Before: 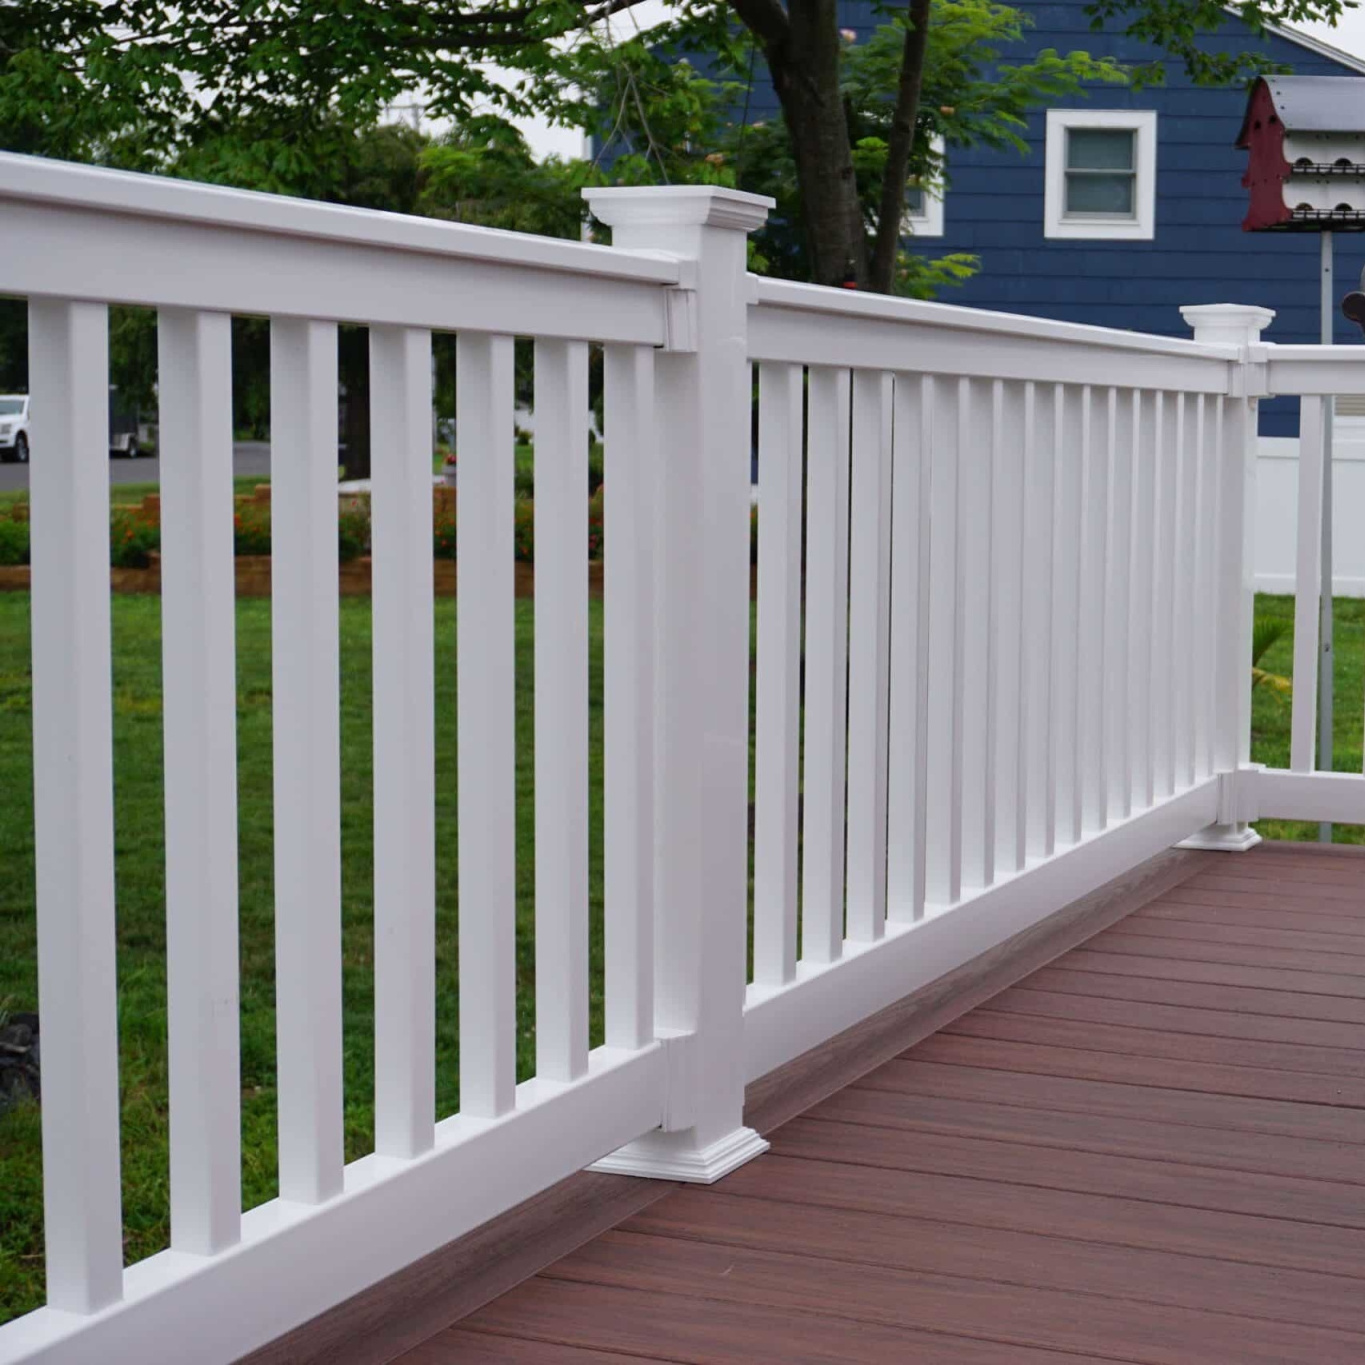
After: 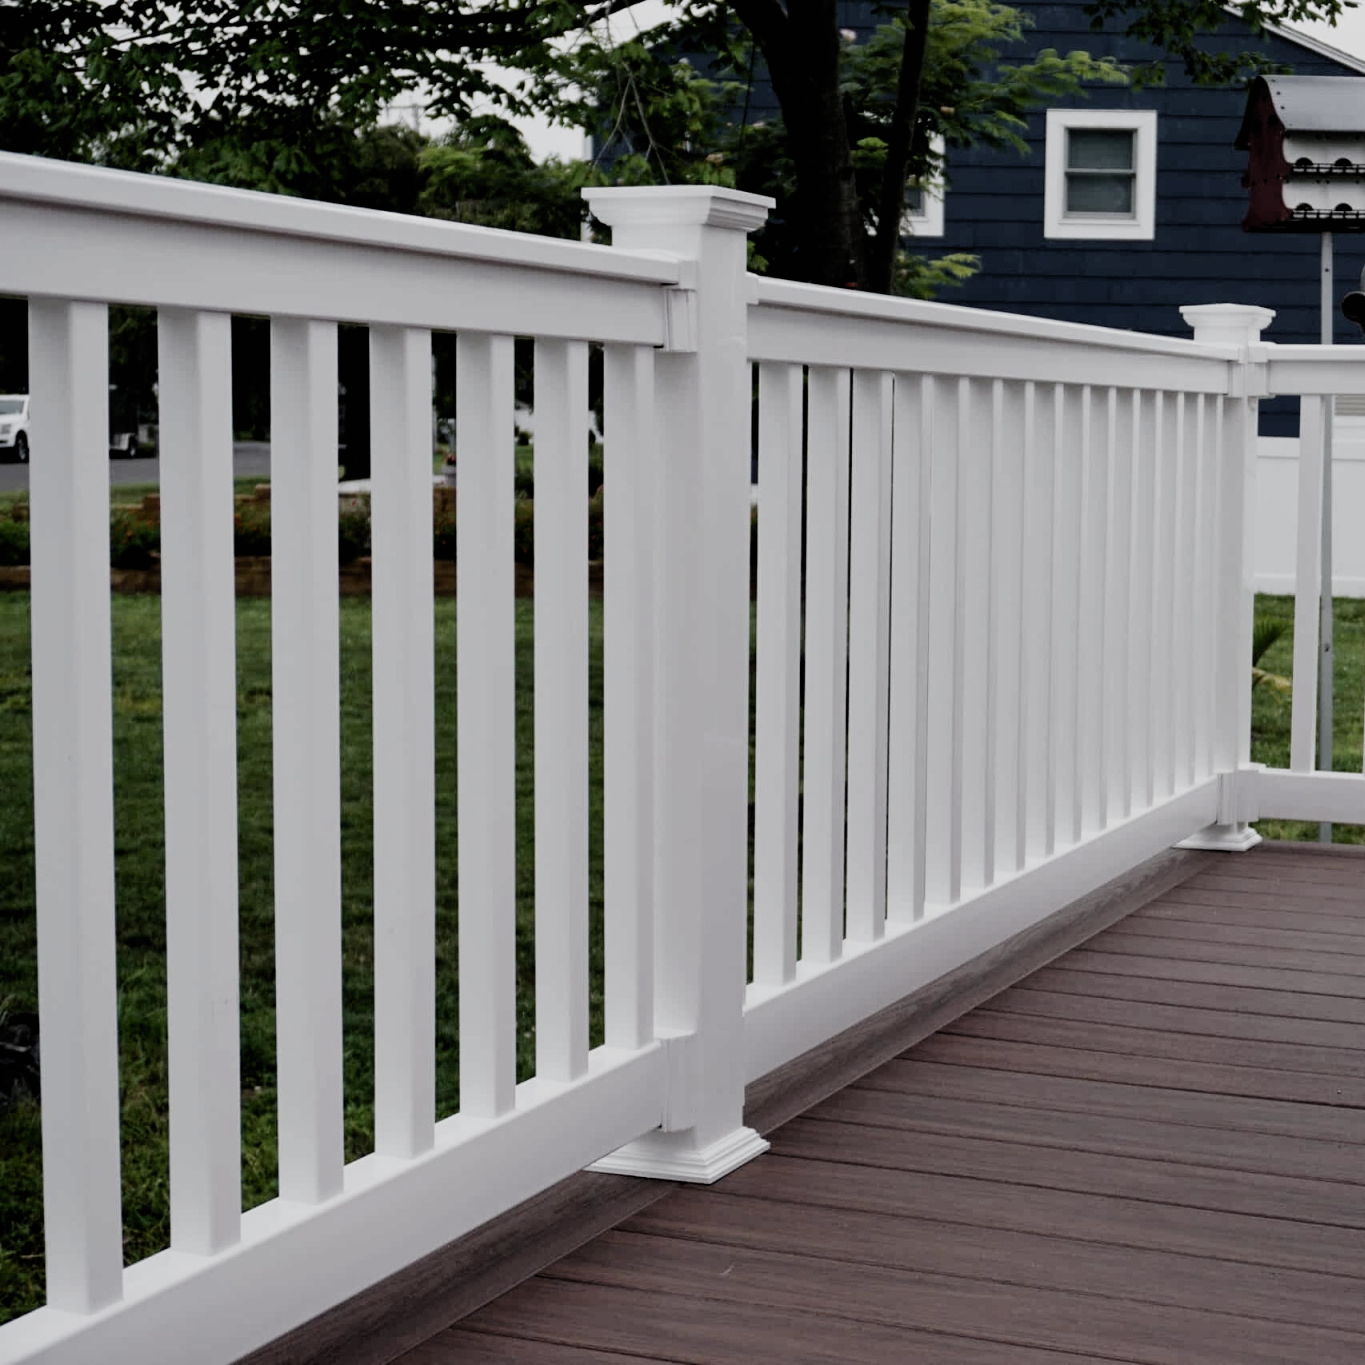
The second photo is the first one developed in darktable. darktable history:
filmic rgb: black relative exposure -5.04 EV, white relative exposure 4 EV, hardness 2.91, contrast 1.301, highlights saturation mix -30.85%, preserve chrominance no, color science v5 (2021)
exposure: compensate highlight preservation false
